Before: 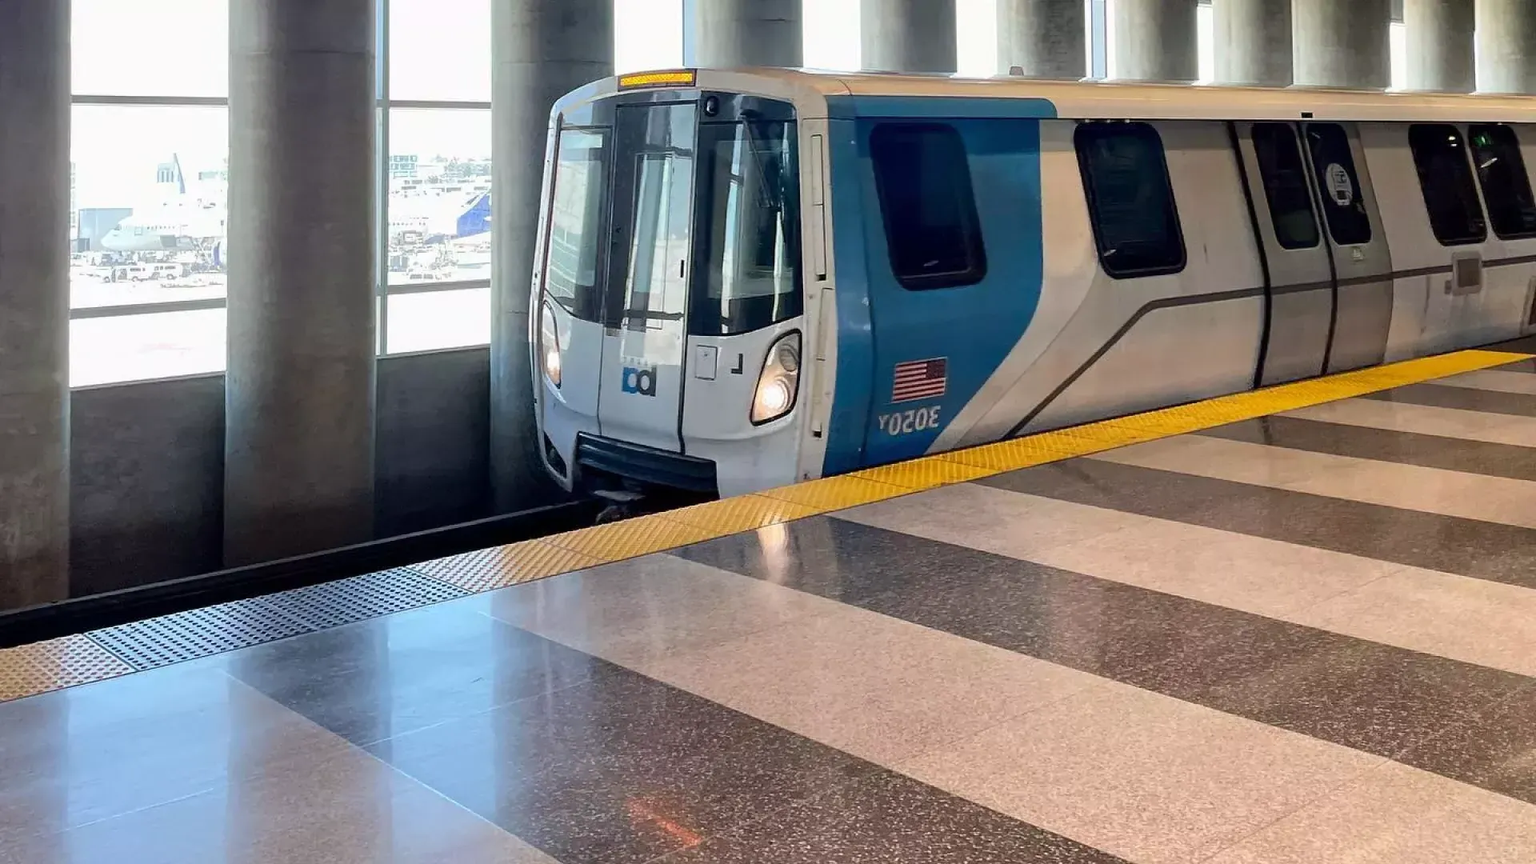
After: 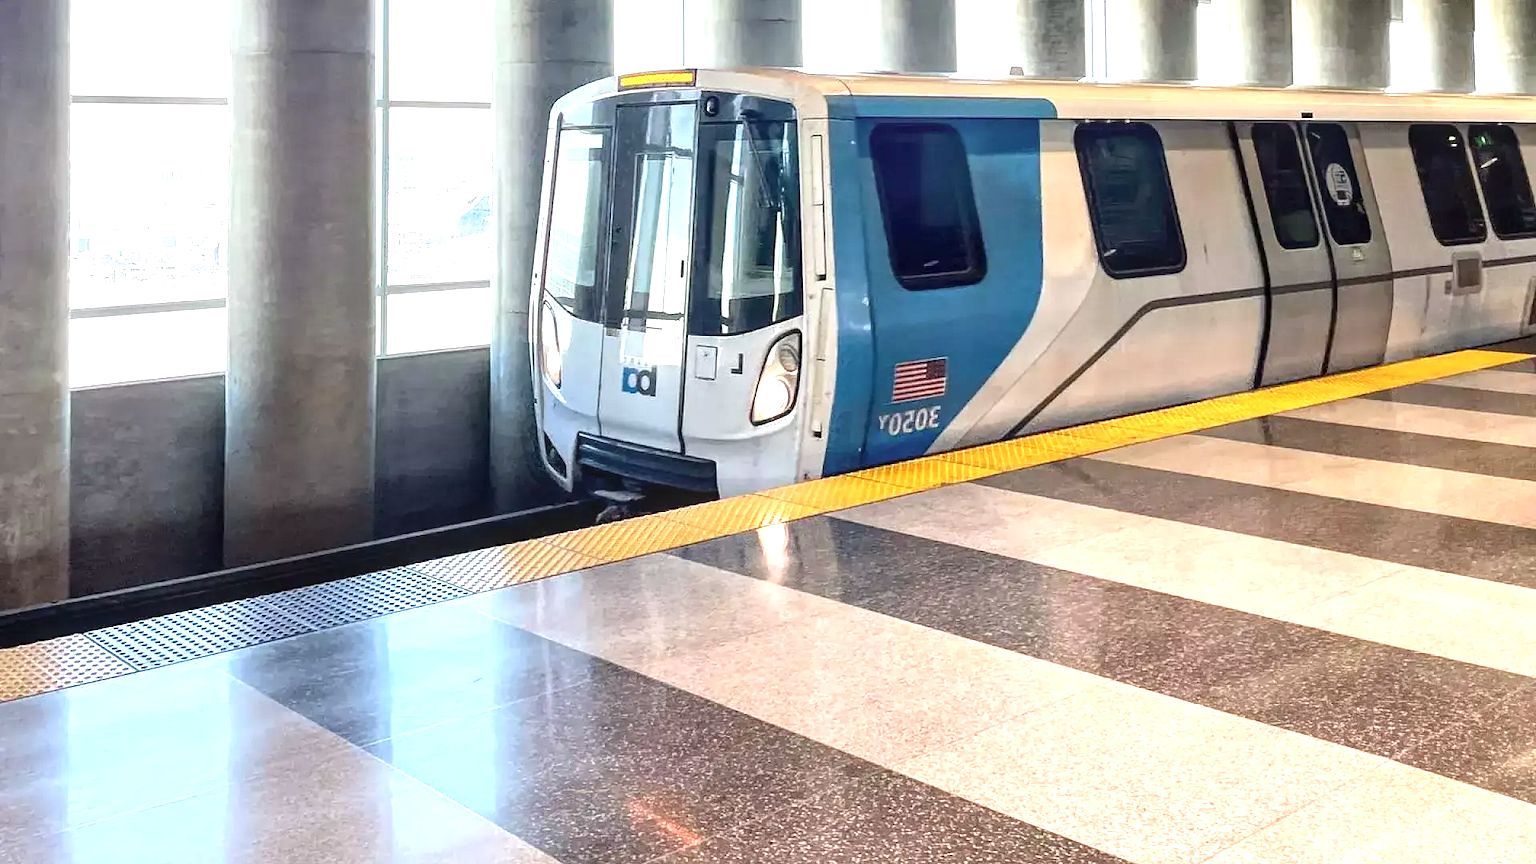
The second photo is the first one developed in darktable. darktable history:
exposure: black level correction 0, exposure 1.1 EV, compensate highlight preservation false
local contrast: on, module defaults
color zones: curves: ch0 [(0, 0.613) (0.01, 0.613) (0.245, 0.448) (0.498, 0.529) (0.642, 0.665) (0.879, 0.777) (0.99, 0.613)]; ch1 [(0, 0) (0.143, 0) (0.286, 0) (0.429, 0) (0.571, 0) (0.714, 0) (0.857, 0)], mix -93.41%
